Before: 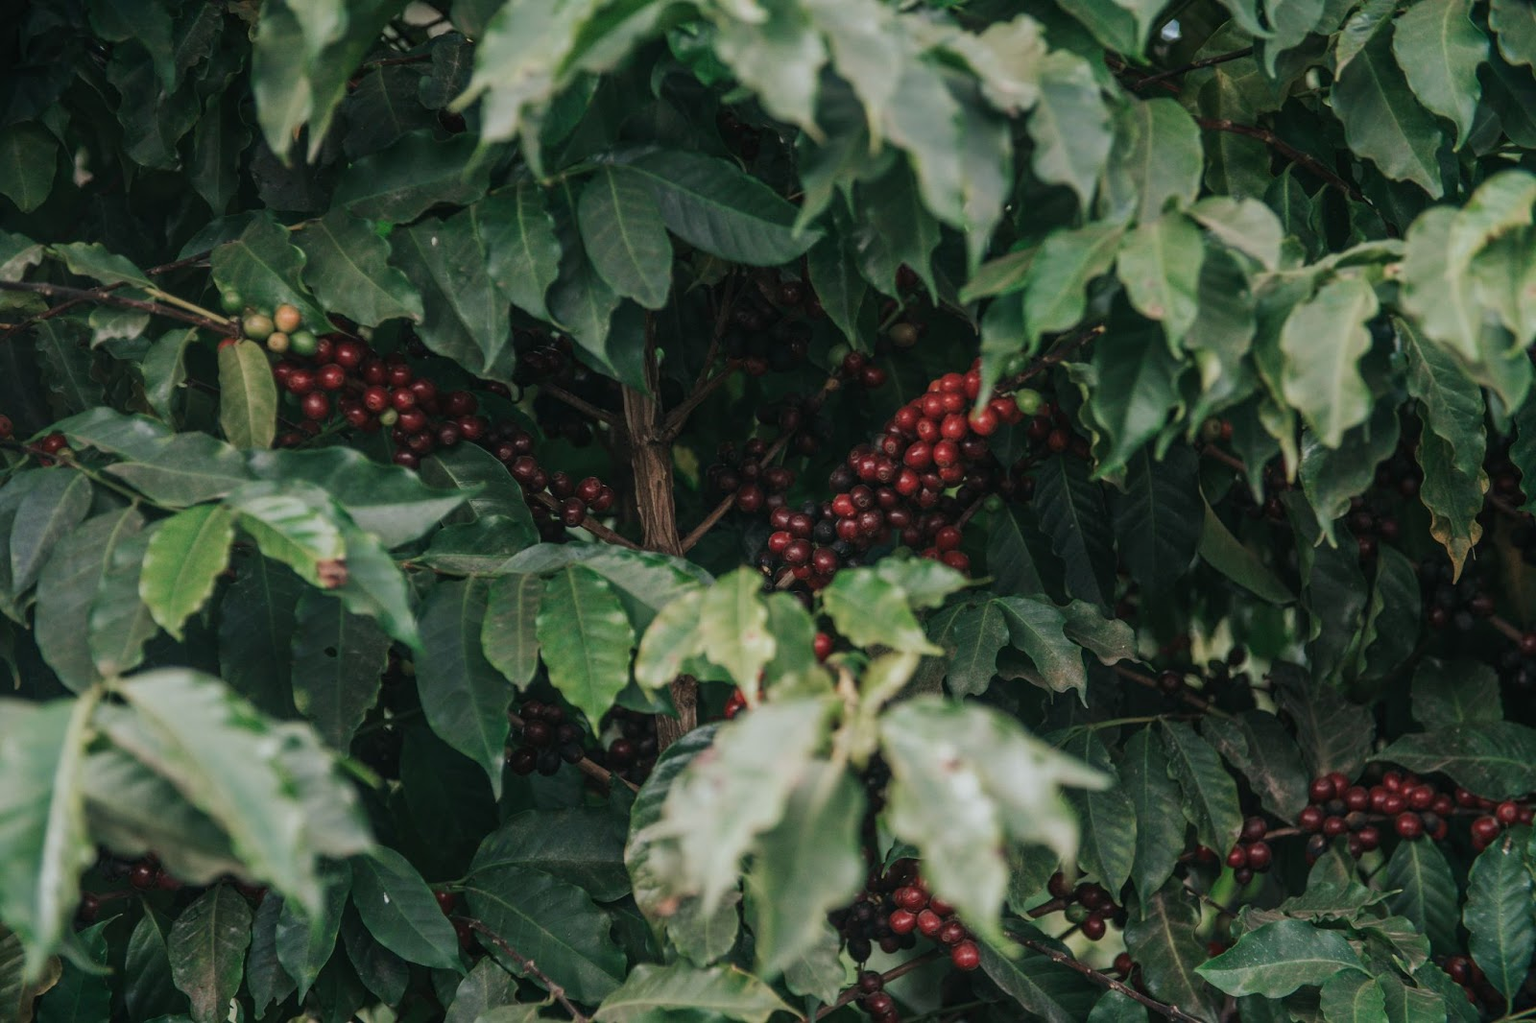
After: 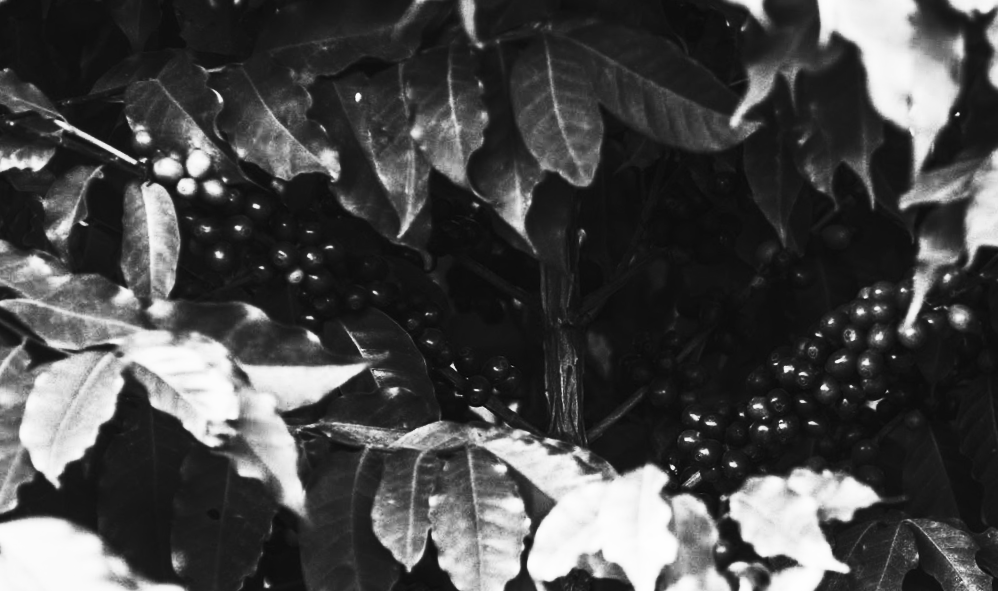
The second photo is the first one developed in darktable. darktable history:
contrast brightness saturation: contrast 0.93, brightness 0.2
global tonemap: drago (0.7, 100)
tone curve: curves: ch0 [(0, 0.003) (0.113, 0.081) (0.207, 0.184) (0.515, 0.612) (0.712, 0.793) (0.984, 0.961)]; ch1 [(0, 0) (0.172, 0.123) (0.317, 0.272) (0.414, 0.382) (0.476, 0.479) (0.505, 0.498) (0.534, 0.534) (0.621, 0.65) (0.709, 0.764) (1, 1)]; ch2 [(0, 0) (0.411, 0.424) (0.505, 0.505) (0.521, 0.524) (0.537, 0.57) (0.65, 0.699) (1, 1)], color space Lab, independent channels, preserve colors none
monochrome: a -6.99, b 35.61, size 1.4
crop and rotate: angle -4.99°, left 2.122%, top 6.945%, right 27.566%, bottom 30.519%
